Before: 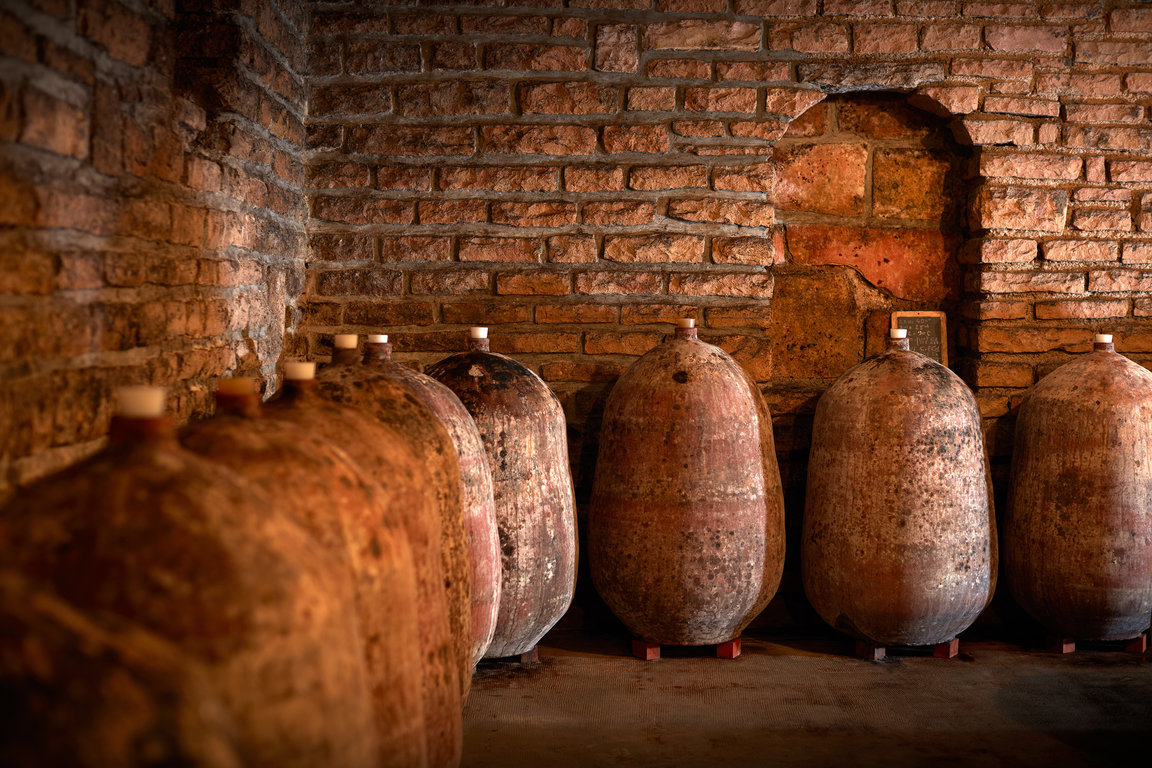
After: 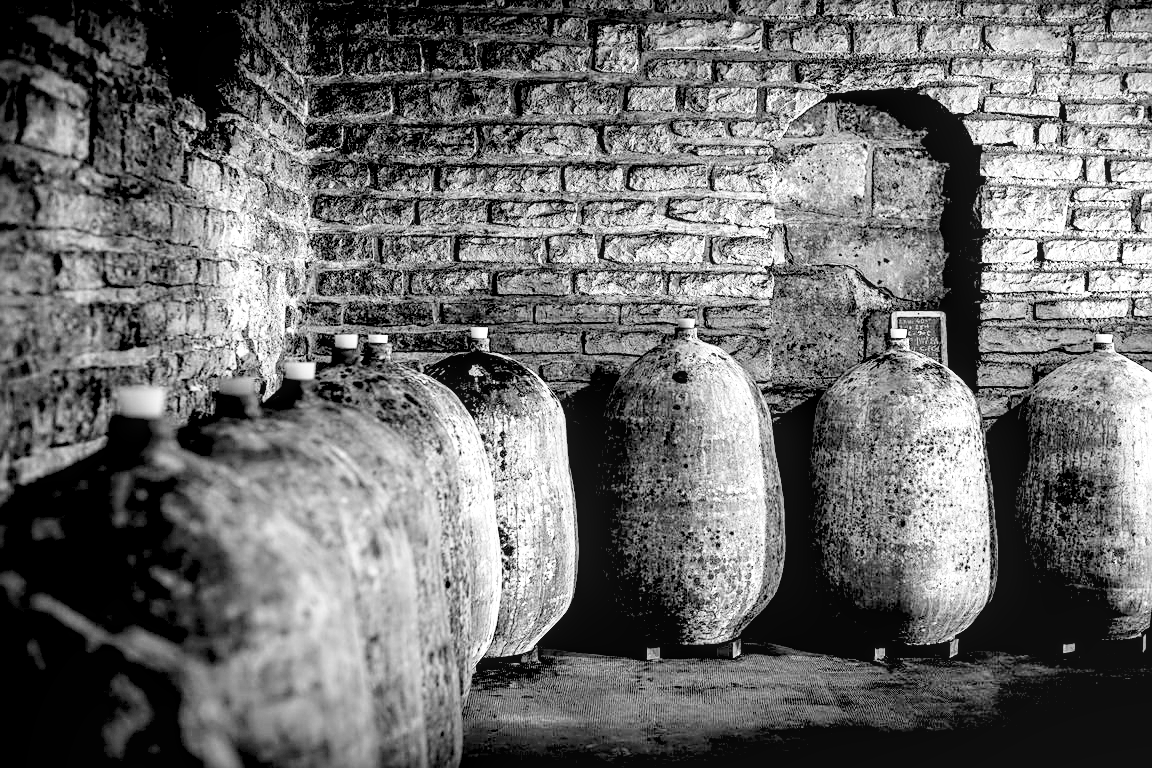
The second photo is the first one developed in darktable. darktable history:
rgb levels: levels [[0.027, 0.429, 0.996], [0, 0.5, 1], [0, 0.5, 1]]
local contrast: on, module defaults
monochrome: on, module defaults
levels: levels [0.031, 0.5, 0.969]
contrast brightness saturation: contrast 0.1, brightness -0.26, saturation 0.14
exposure: exposure 0.766 EV, compensate highlight preservation false
sharpen: on, module defaults
base curve: curves: ch0 [(0, 0) (0.028, 0.03) (0.121, 0.232) (0.46, 0.748) (0.859, 0.968) (1, 1)], preserve colors none
